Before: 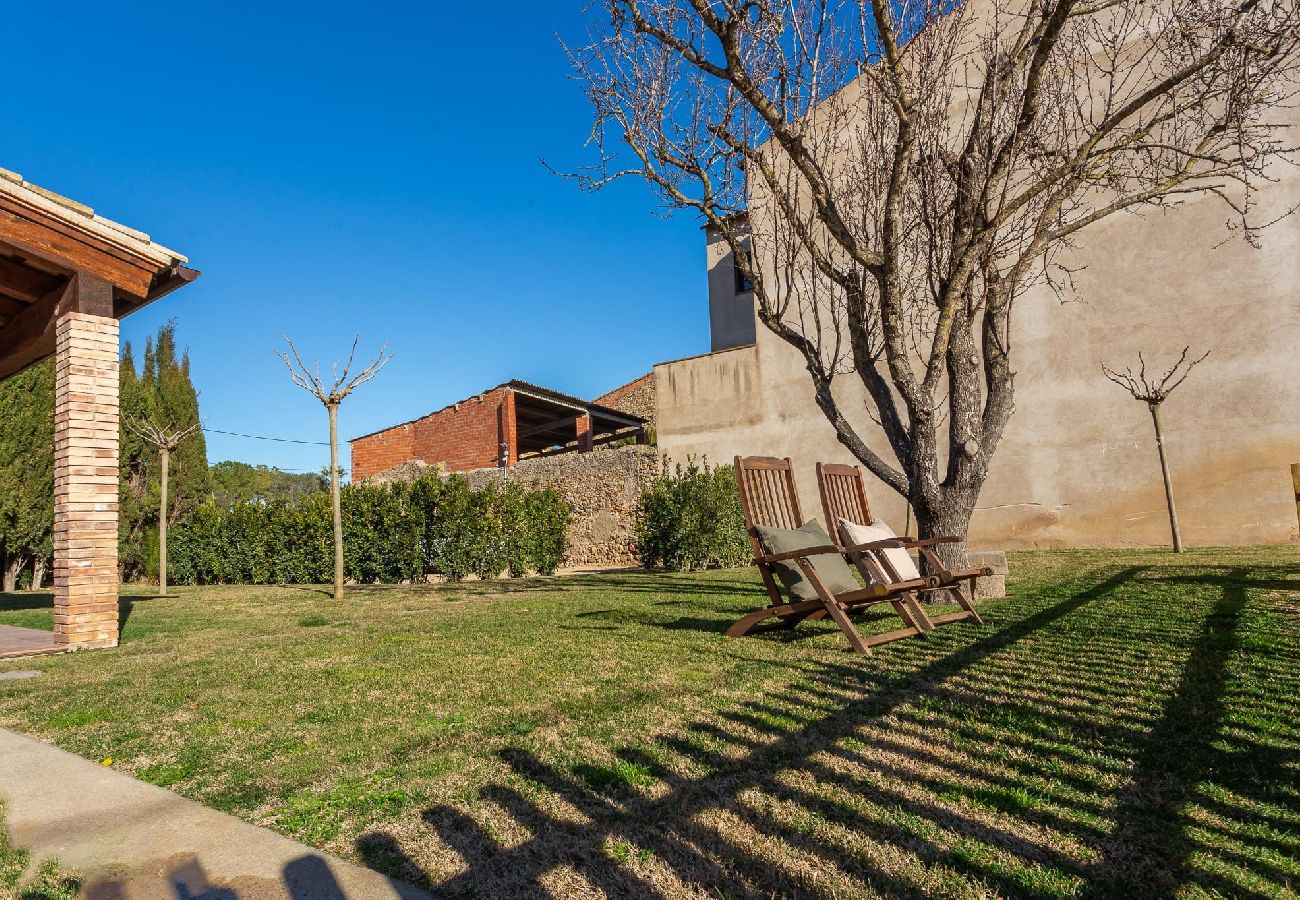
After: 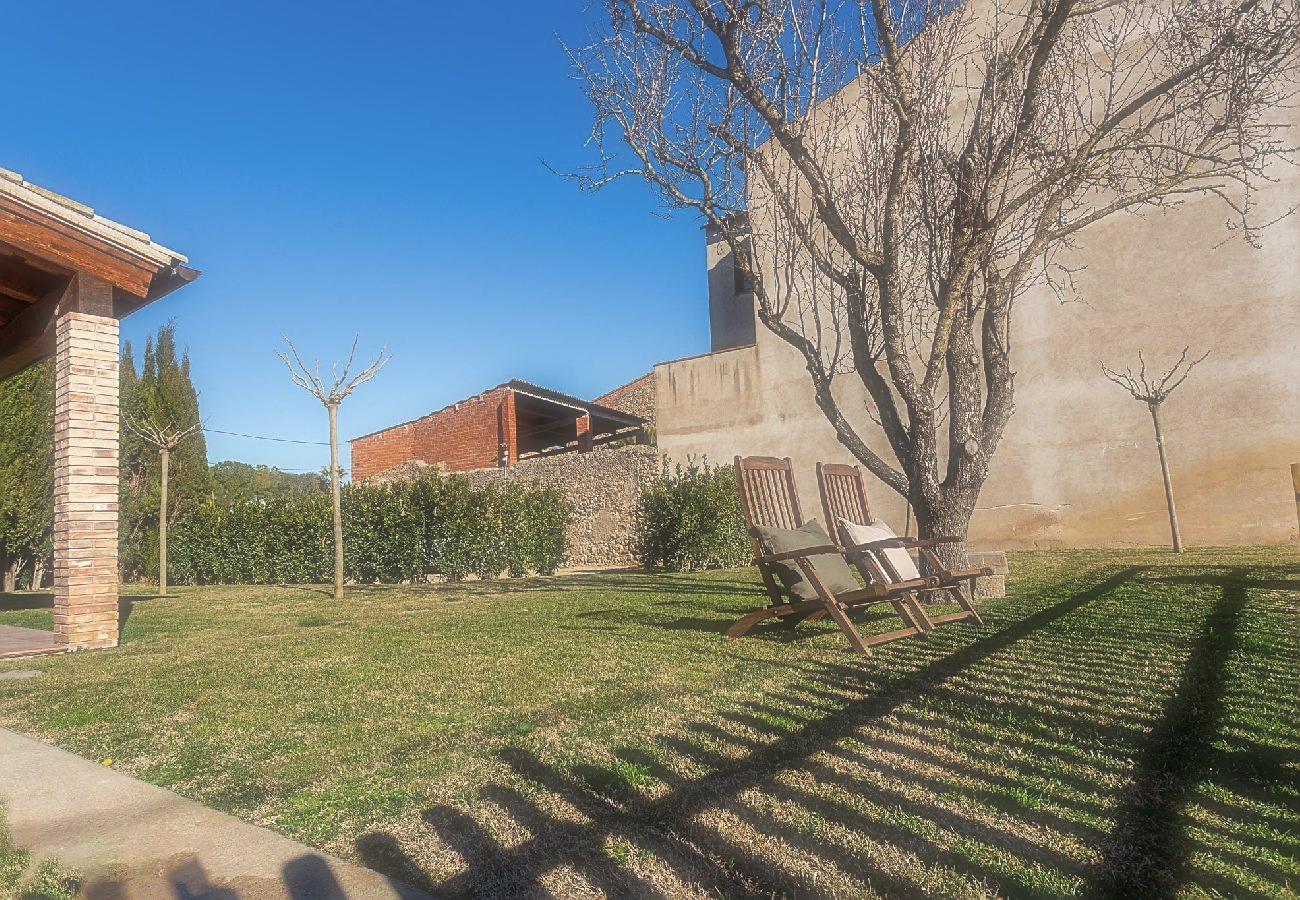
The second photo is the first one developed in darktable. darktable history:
sharpen: on, module defaults
soften: size 60.24%, saturation 65.46%, brightness 0.506 EV, mix 25.7%
